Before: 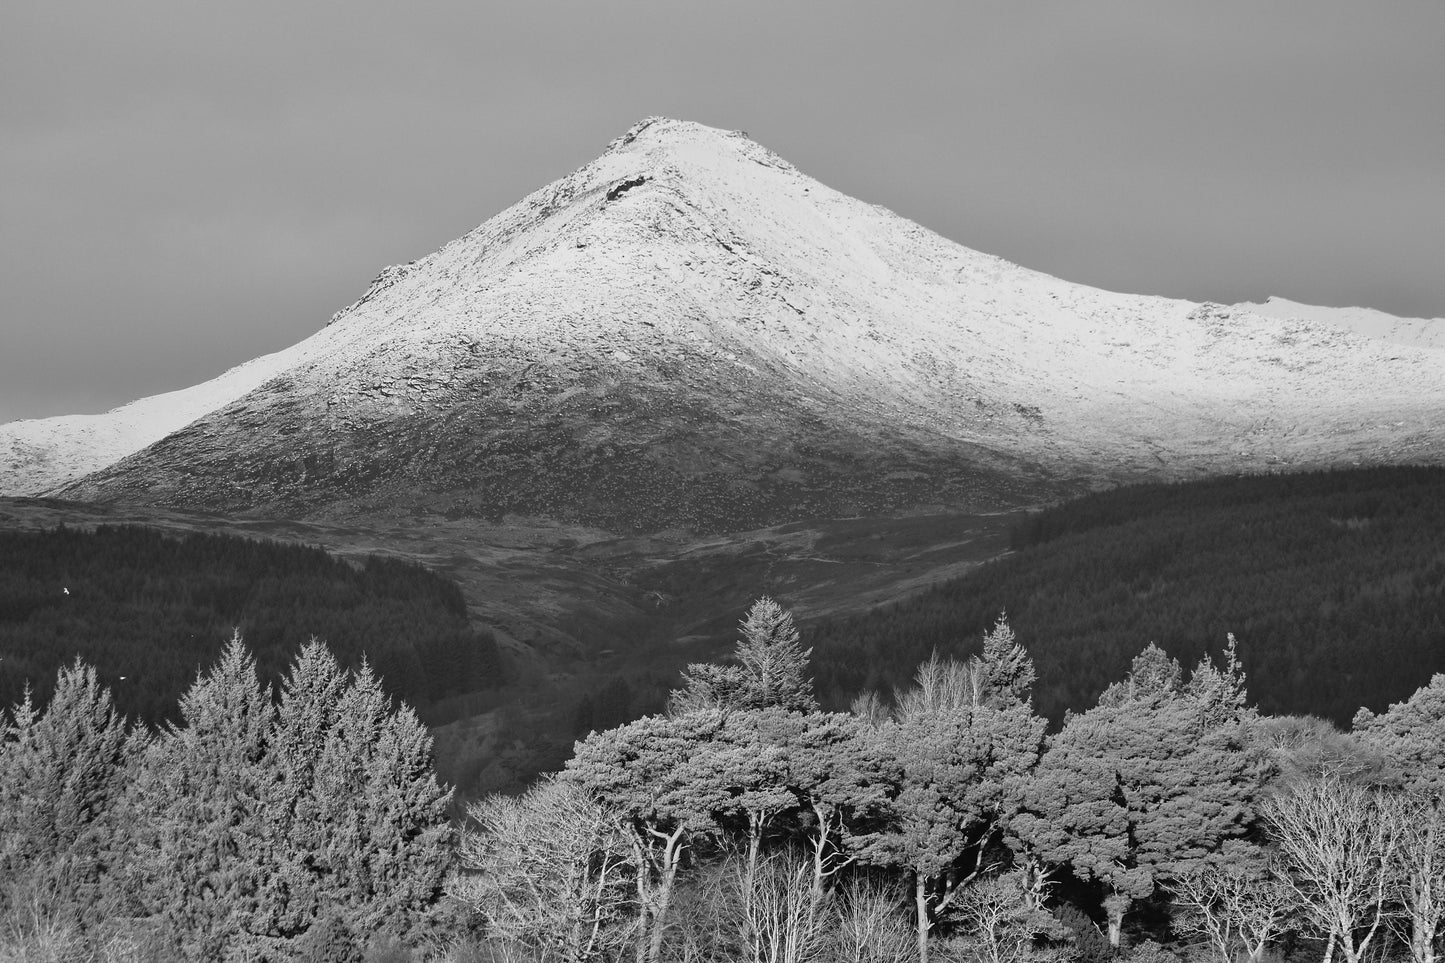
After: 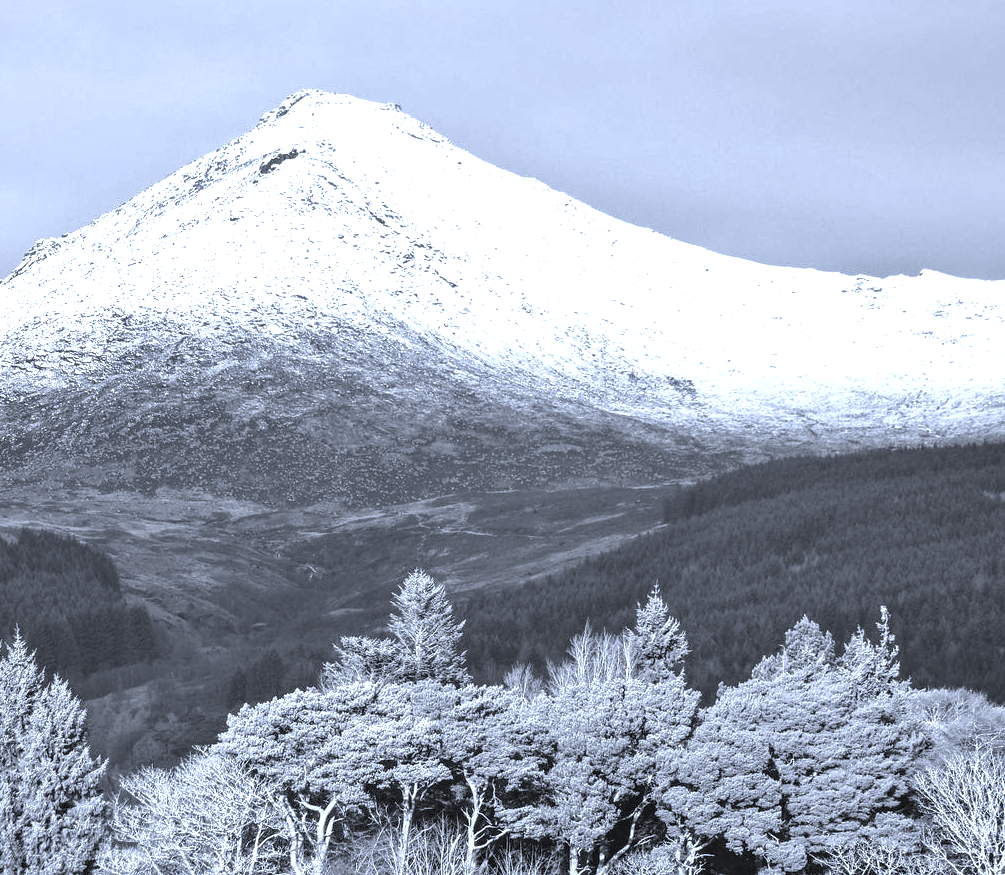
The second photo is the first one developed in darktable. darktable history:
crop and rotate: left 24.034%, top 2.838%, right 6.406%, bottom 6.299%
shadows and highlights: shadows -20, white point adjustment -2, highlights -35
exposure: black level correction 0, exposure 1.2 EV, compensate highlight preservation false
local contrast: on, module defaults
white balance: red 0.948, green 1.02, blue 1.176
